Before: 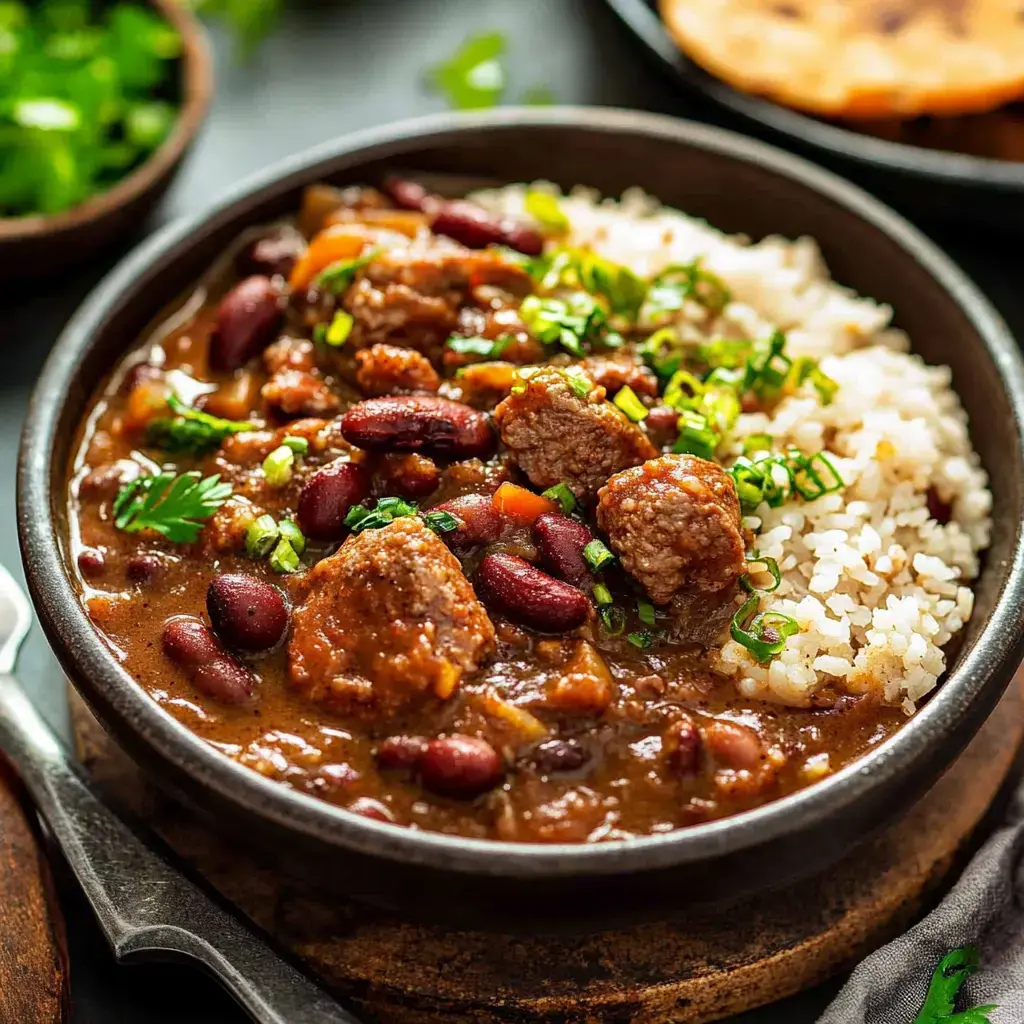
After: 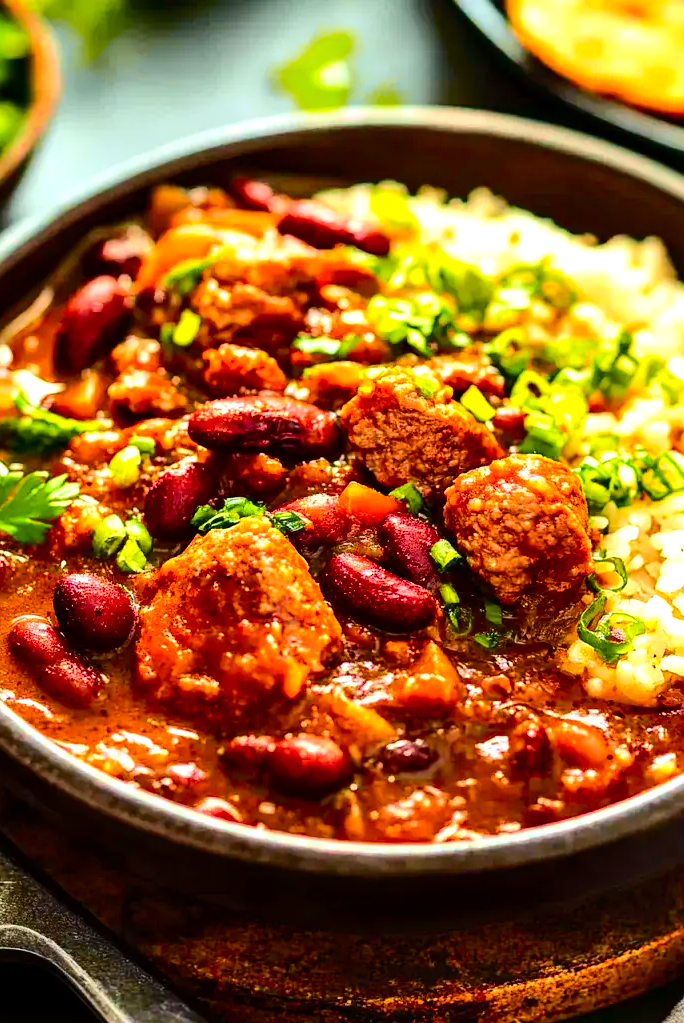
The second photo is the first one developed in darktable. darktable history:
color balance rgb: linear chroma grading › shadows -1.499%, linear chroma grading › highlights -14.719%, linear chroma grading › global chroma -9.437%, linear chroma grading › mid-tones -10.31%, perceptual saturation grading › global saturation 30.213%, perceptual brilliance grading › global brilliance -4.97%, perceptual brilliance grading › highlights 24.122%, perceptual brilliance grading › mid-tones 7.439%, perceptual brilliance grading › shadows -4.702%, global vibrance 40.047%
tone curve: curves: ch0 [(0, 0) (0.131, 0.135) (0.288, 0.372) (0.451, 0.608) (0.612, 0.739) (0.736, 0.832) (1, 1)]; ch1 [(0, 0) (0.392, 0.398) (0.487, 0.471) (0.496, 0.493) (0.519, 0.531) (0.557, 0.591) (0.581, 0.639) (0.622, 0.711) (1, 1)]; ch2 [(0, 0) (0.388, 0.344) (0.438, 0.425) (0.476, 0.482) (0.502, 0.508) (0.524, 0.531) (0.538, 0.58) (0.58, 0.621) (0.613, 0.679) (0.655, 0.738) (1, 1)], color space Lab, independent channels, preserve colors none
color calibration: illuminant same as pipeline (D50), adaptation none (bypass), x 0.333, y 0.334, temperature 5023.31 K, saturation algorithm version 1 (2020)
exposure: compensate highlight preservation false
crop and rotate: left 15.008%, right 18.147%
